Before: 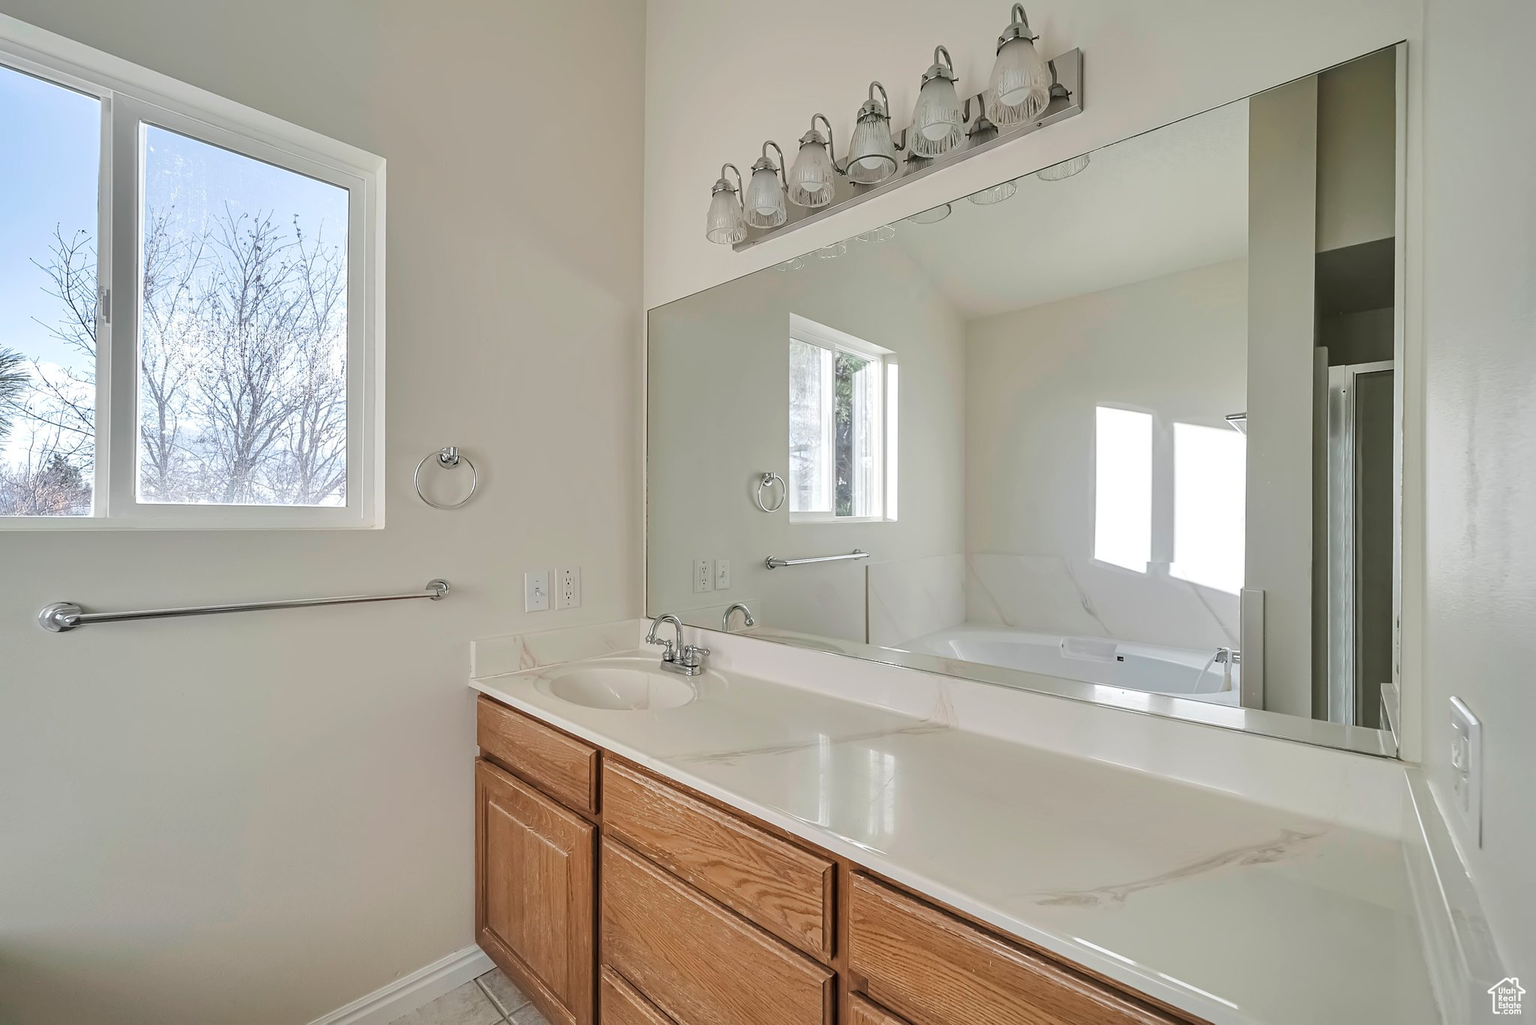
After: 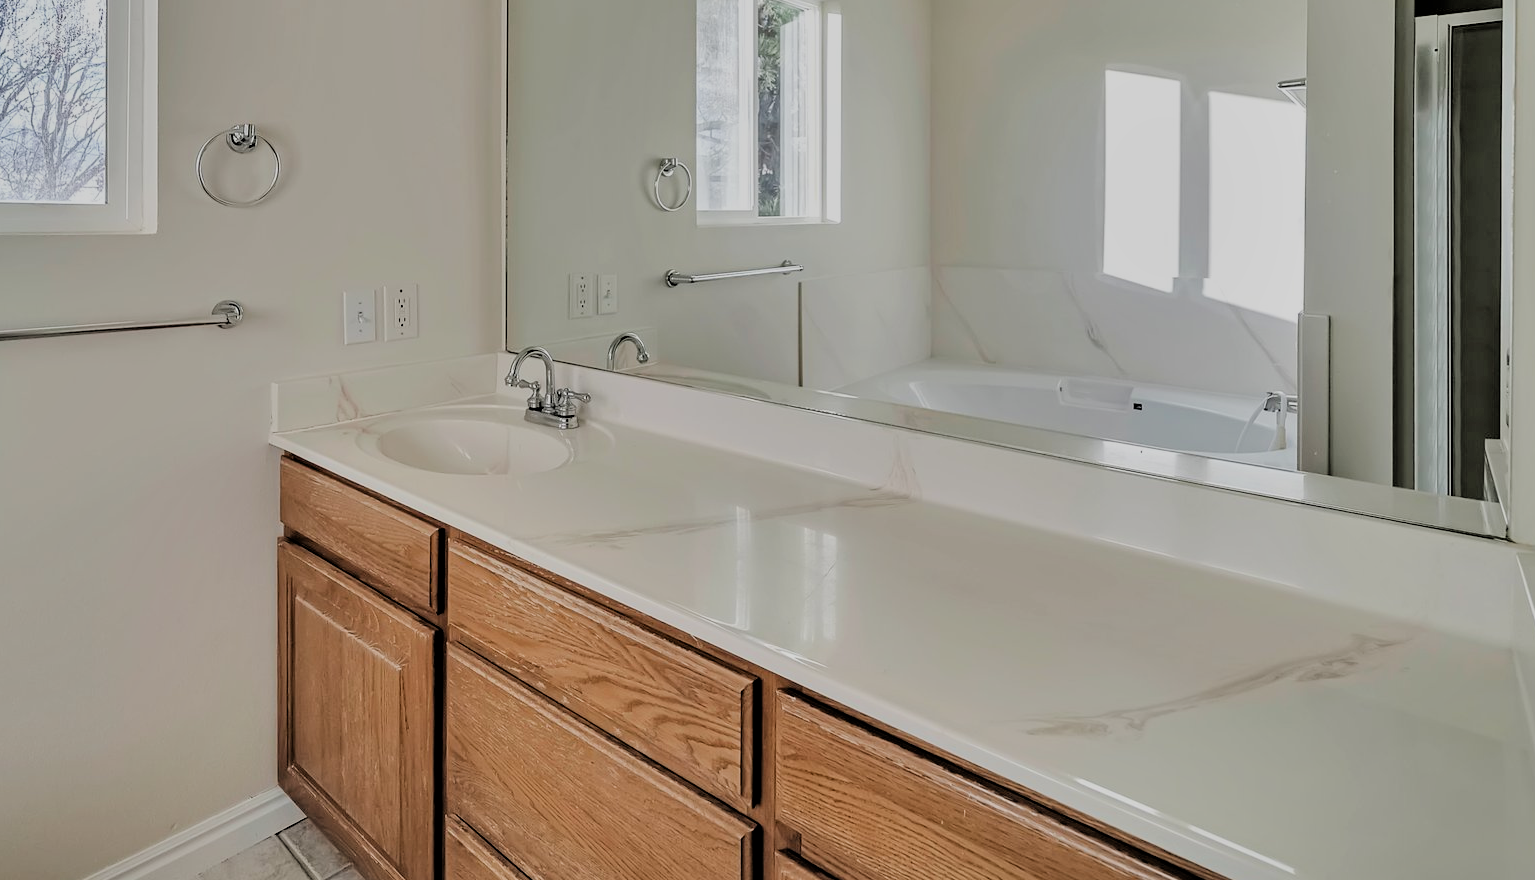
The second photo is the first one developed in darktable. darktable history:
crop and rotate: left 17.413%, top 34.557%, right 7.621%, bottom 1.047%
shadows and highlights: soften with gaussian
filmic rgb: black relative exposure -2.7 EV, white relative exposure 4.56 EV, threshold 2.97 EV, hardness 1.71, contrast 1.237, enable highlight reconstruction true
